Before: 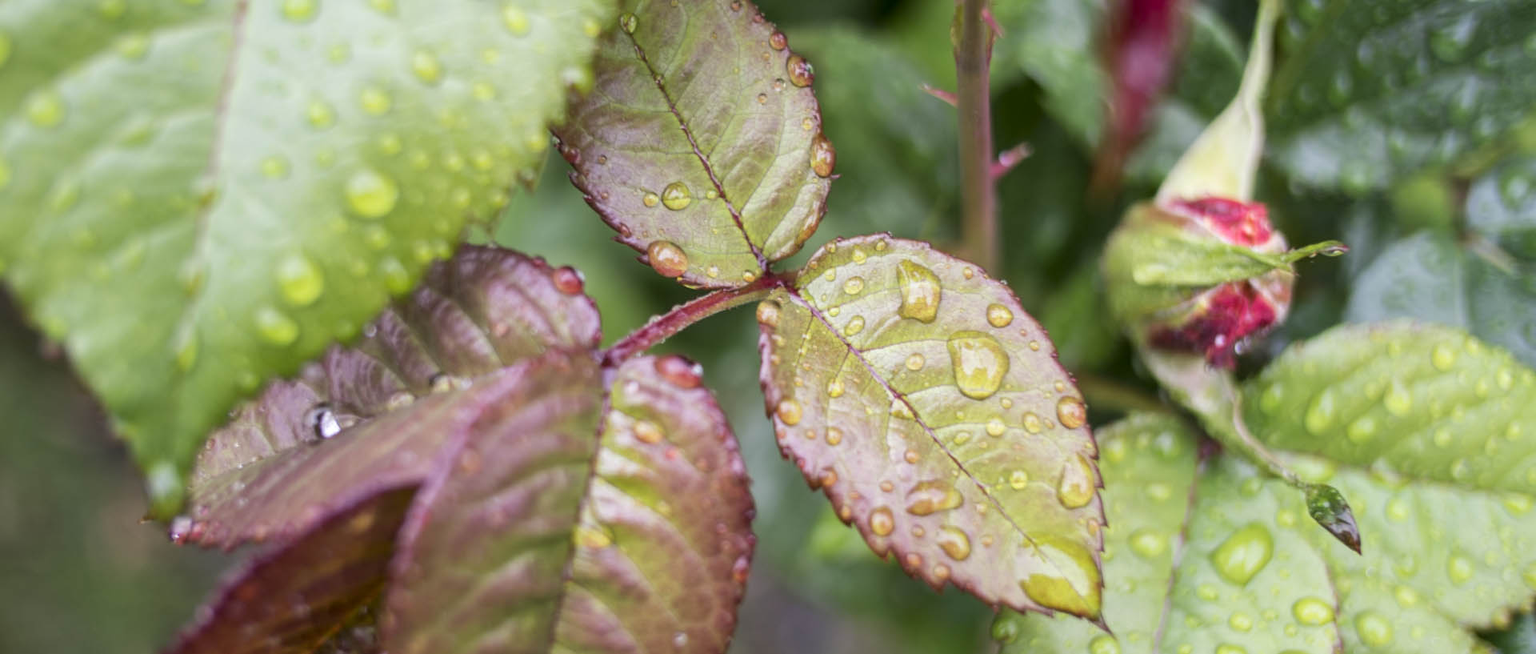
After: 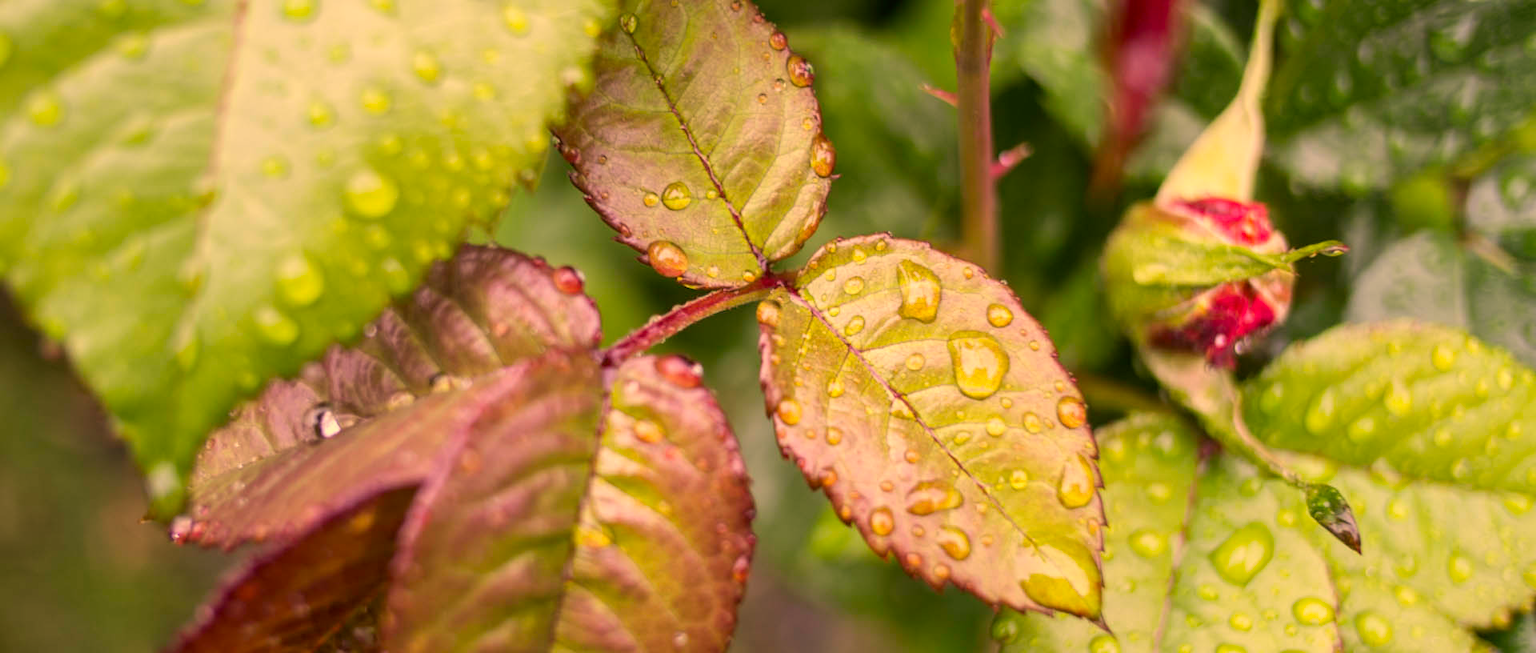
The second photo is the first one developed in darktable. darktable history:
color correction: highlights a* 18.14, highlights b* 35.84, shadows a* 1.27, shadows b* 6.51, saturation 1.03
